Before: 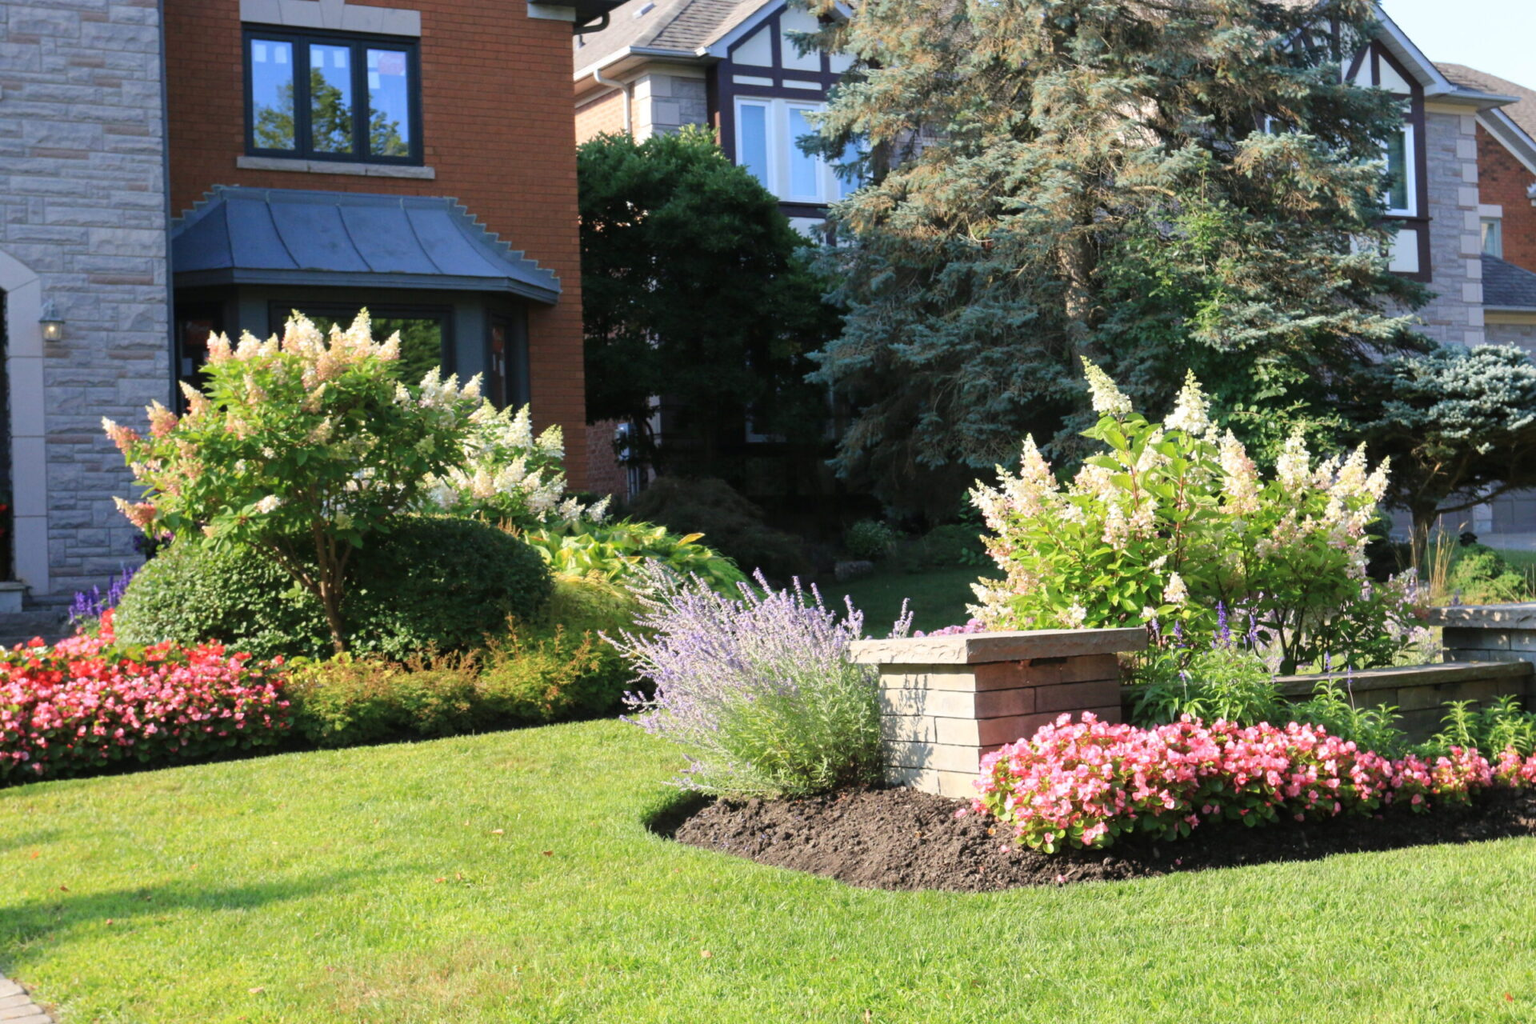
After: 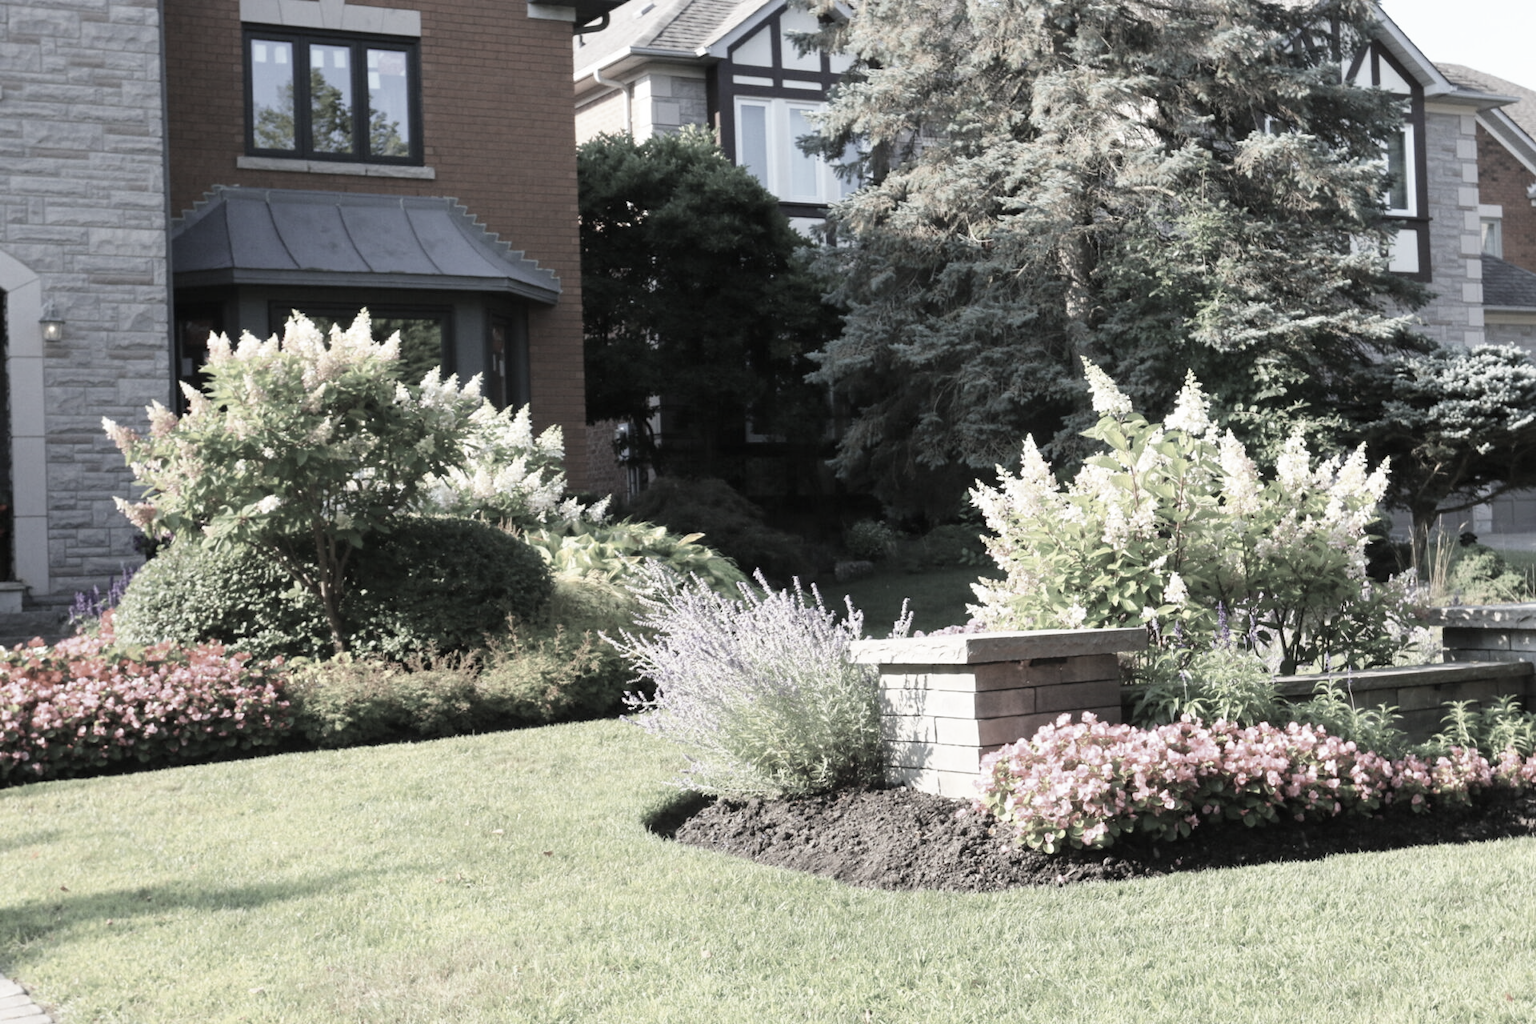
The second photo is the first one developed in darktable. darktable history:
color correction: highlights b* -0.052, saturation 0.266
base curve: curves: ch0 [(0, 0) (0.666, 0.806) (1, 1)], preserve colors none
